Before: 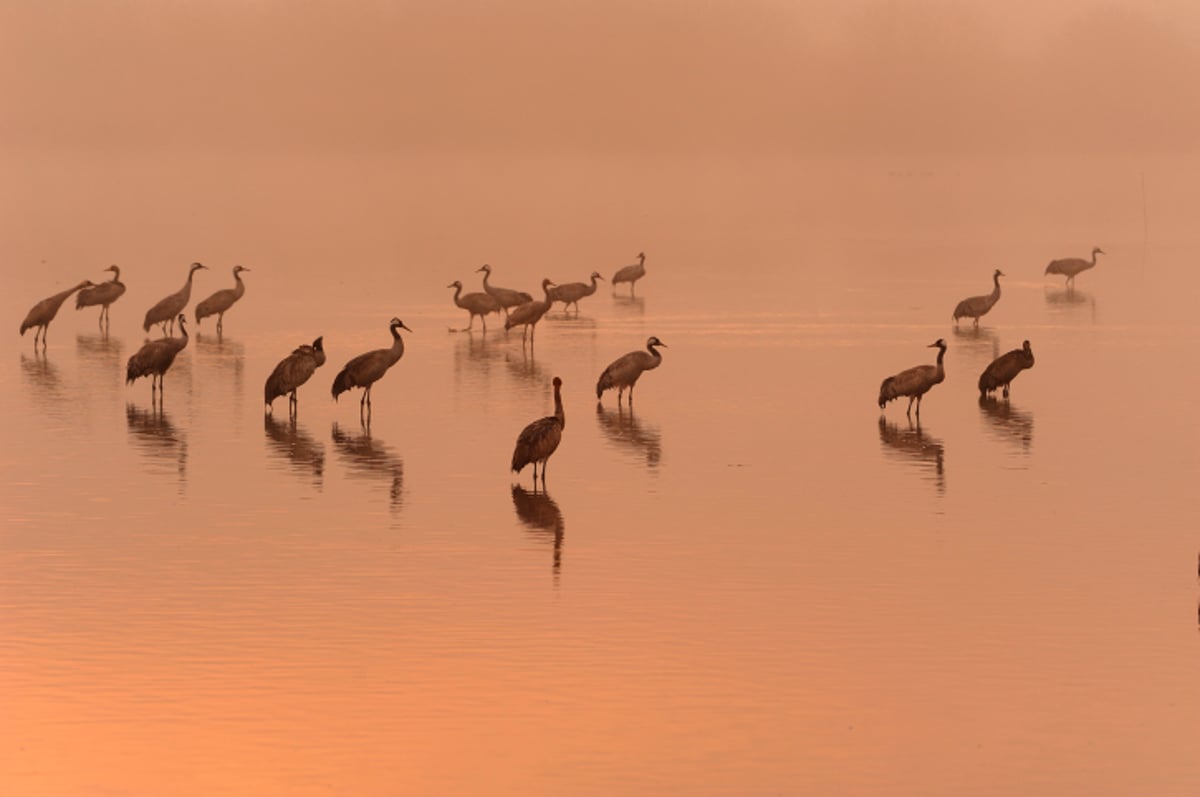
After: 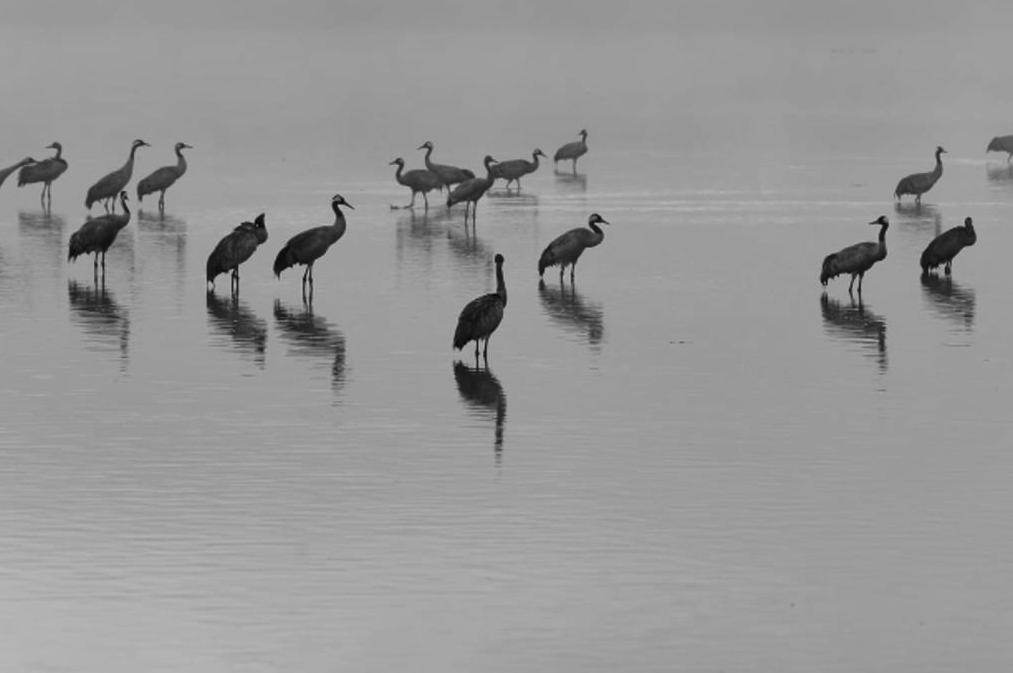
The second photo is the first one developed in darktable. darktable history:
crop and rotate: left 4.842%, top 15.51%, right 10.668%
monochrome: on, module defaults
color correction: highlights a* -1.43, highlights b* 10.12, shadows a* 0.395, shadows b* 19.35
local contrast: mode bilateral grid, contrast 25, coarseness 60, detail 151%, midtone range 0.2
